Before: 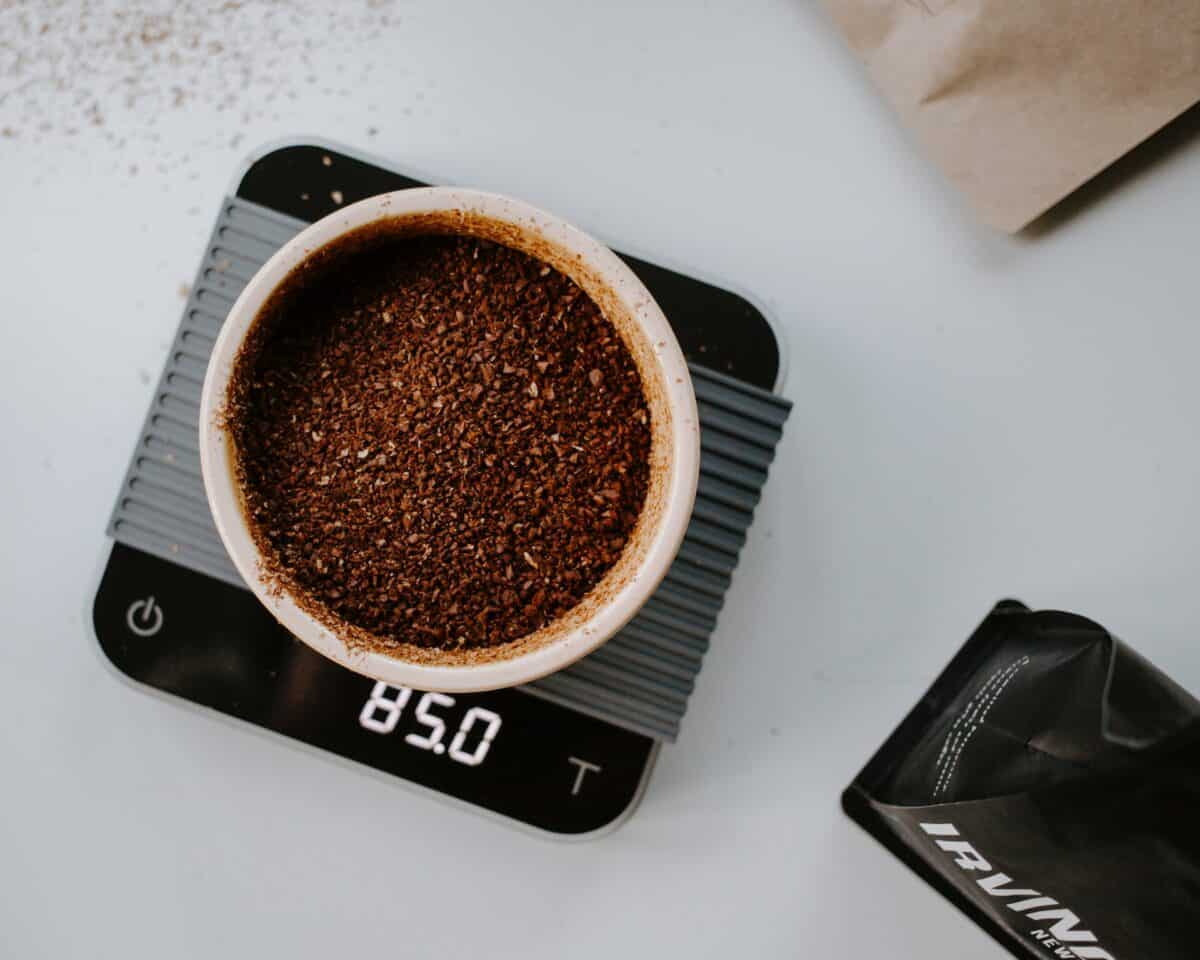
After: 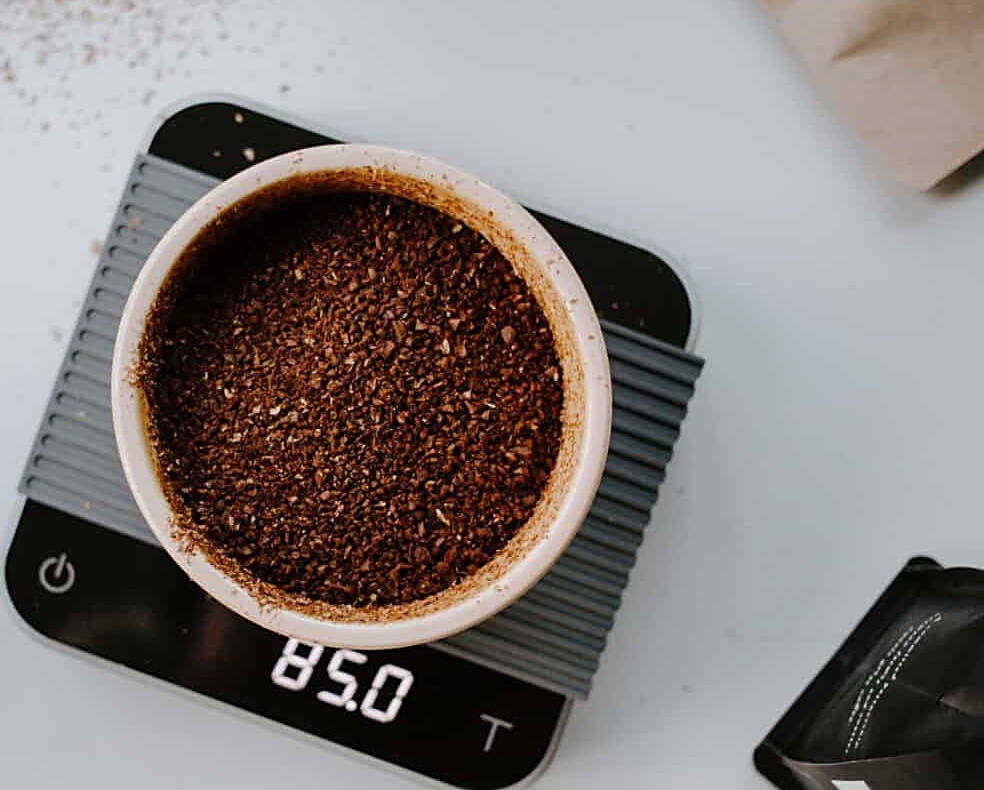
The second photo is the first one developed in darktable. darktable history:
crop and rotate: left 7.4%, top 4.581%, right 10.586%, bottom 13.111%
sharpen: on, module defaults
